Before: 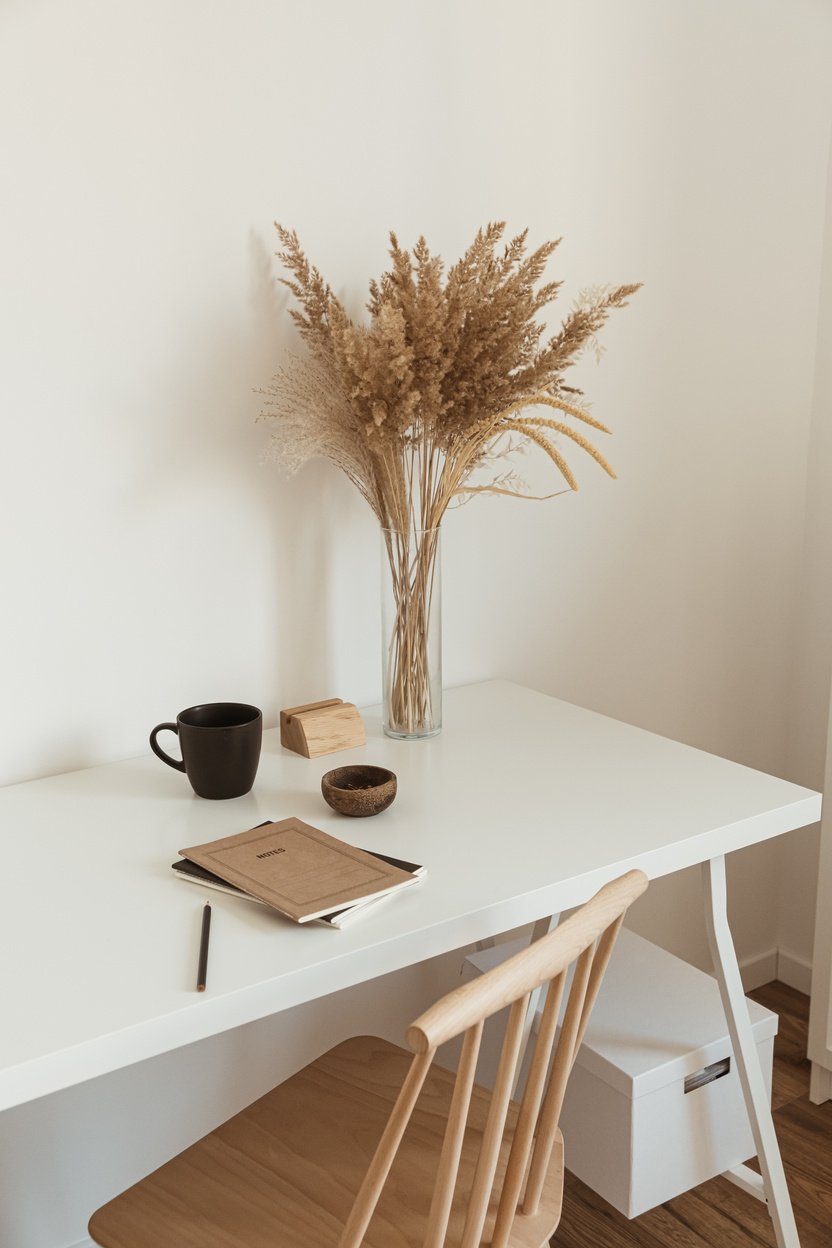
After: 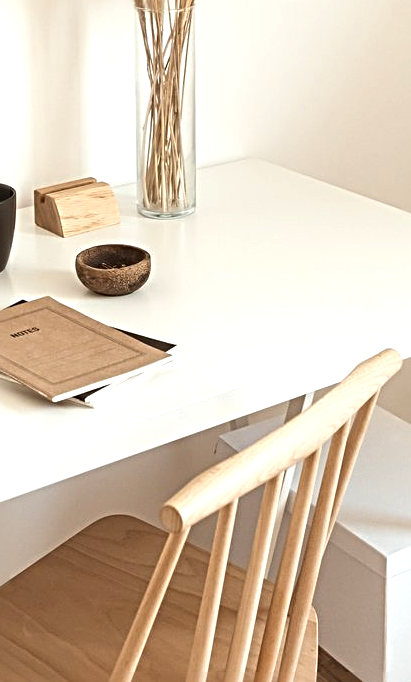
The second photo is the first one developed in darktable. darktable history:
exposure: black level correction 0, exposure 0.7 EV, compensate exposure bias true, compensate highlight preservation false
sharpen: radius 4
crop: left 29.672%, top 41.786%, right 20.851%, bottom 3.487%
white balance: emerald 1
